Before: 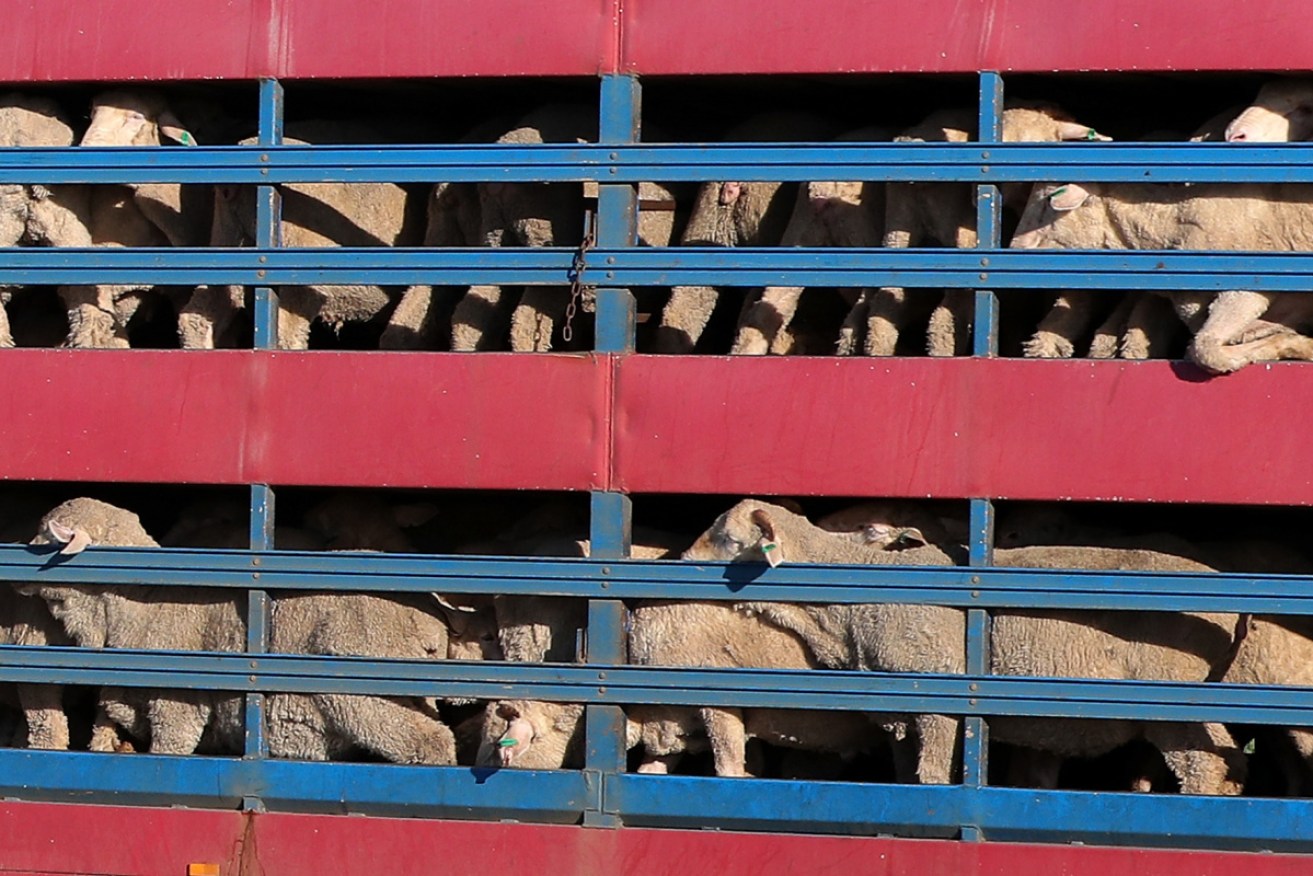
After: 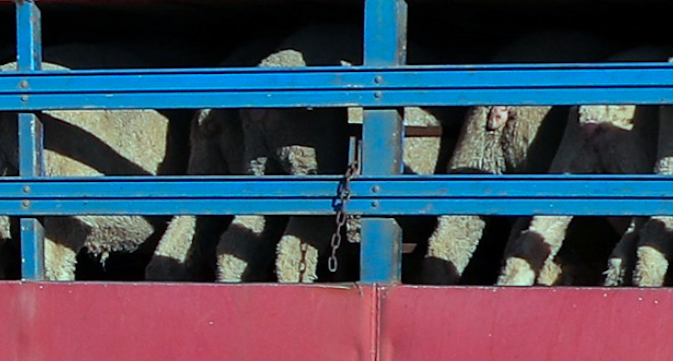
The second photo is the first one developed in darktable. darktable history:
color balance rgb: shadows lift › chroma 7.23%, shadows lift › hue 246.48°, highlights gain › chroma 5.38%, highlights gain › hue 196.93°, white fulcrum 1 EV
white balance: red 0.976, blue 1.04
rotate and perspective: rotation 0.074°, lens shift (vertical) 0.096, lens shift (horizontal) -0.041, crop left 0.043, crop right 0.952, crop top 0.024, crop bottom 0.979
crop: left 15.306%, top 9.065%, right 30.789%, bottom 48.638%
